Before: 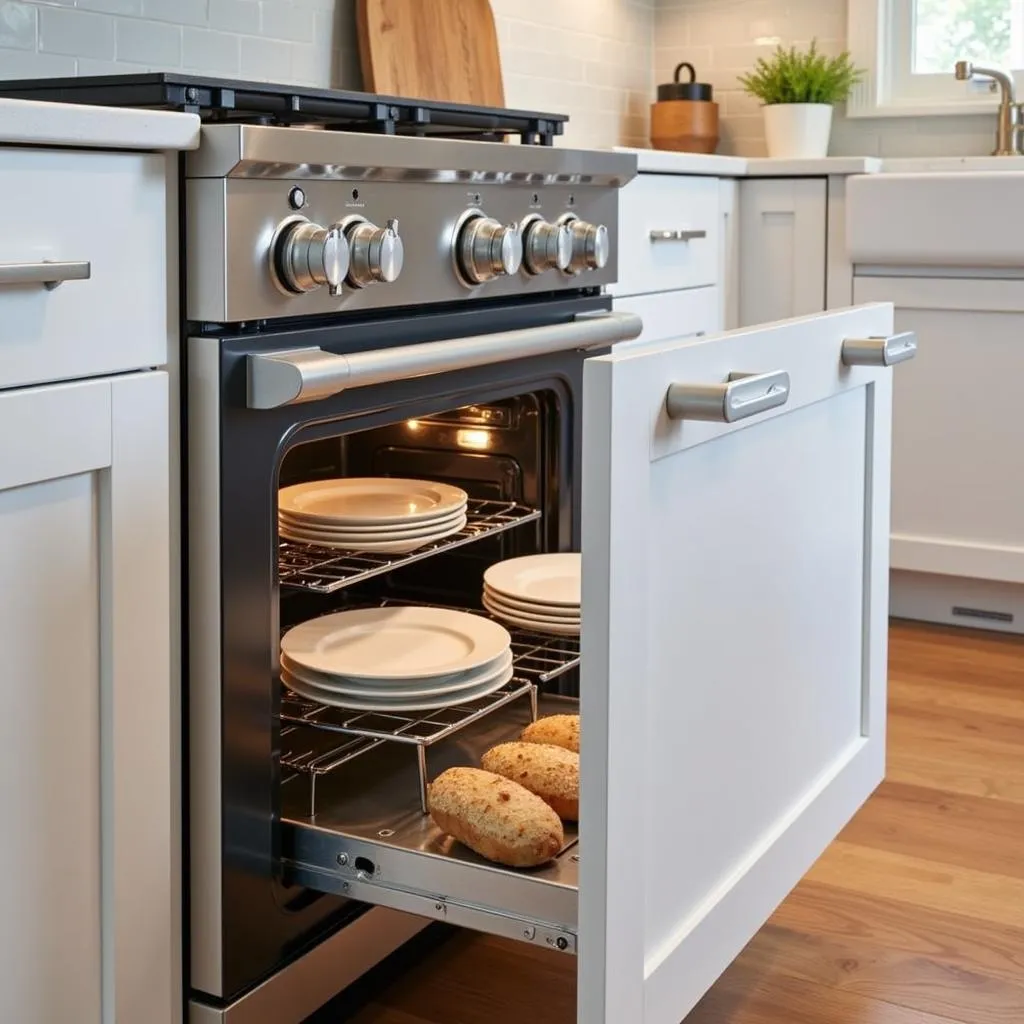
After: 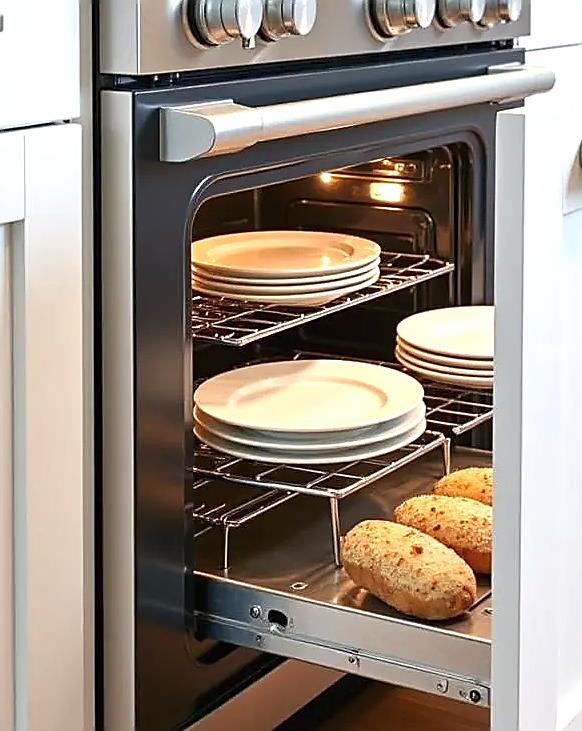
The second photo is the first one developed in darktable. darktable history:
crop: left 8.574%, top 24.171%, right 34.587%, bottom 4.426%
exposure: black level correction 0, exposure 0.704 EV, compensate exposure bias true, compensate highlight preservation false
sharpen: radius 1.386, amount 1.253, threshold 0.661
